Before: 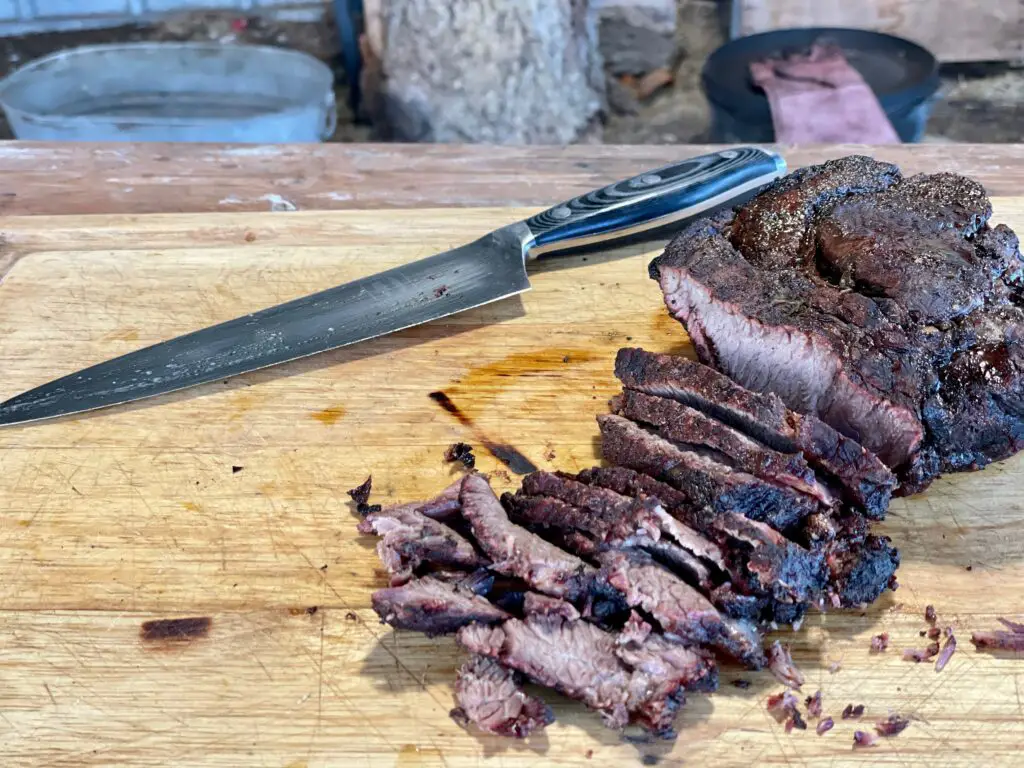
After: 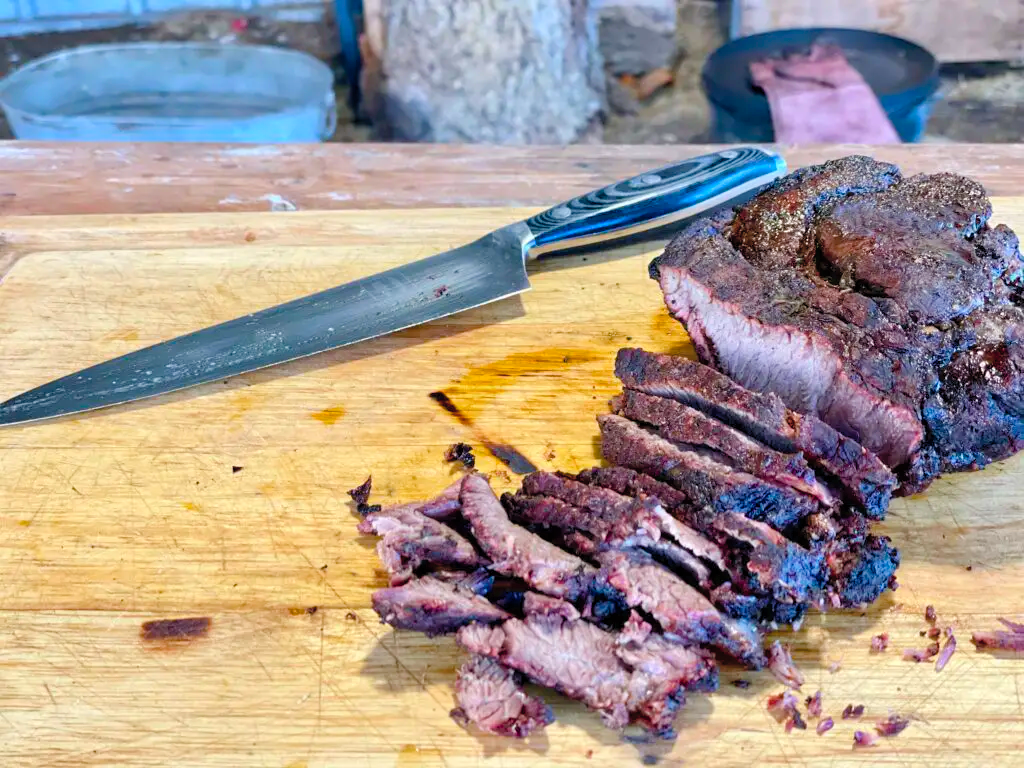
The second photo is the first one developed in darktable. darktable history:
color balance rgb: perceptual saturation grading › global saturation 20%, perceptual saturation grading › highlights -25%, perceptual saturation grading › shadows 25%, global vibrance 50%
contrast brightness saturation: brightness 0.13
